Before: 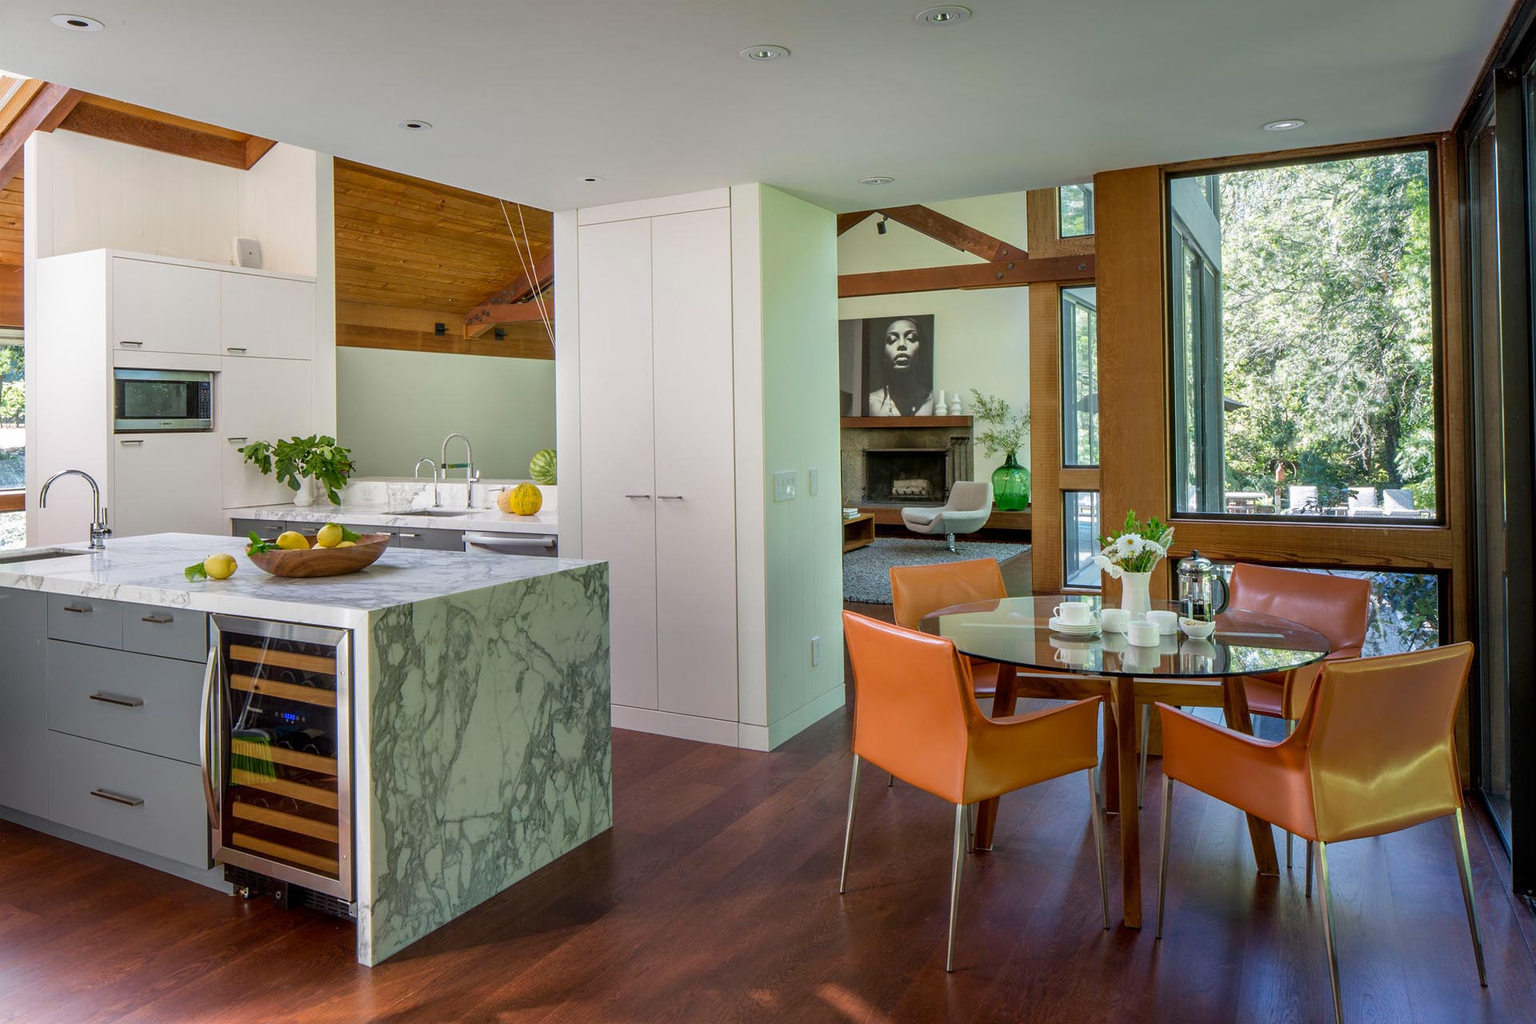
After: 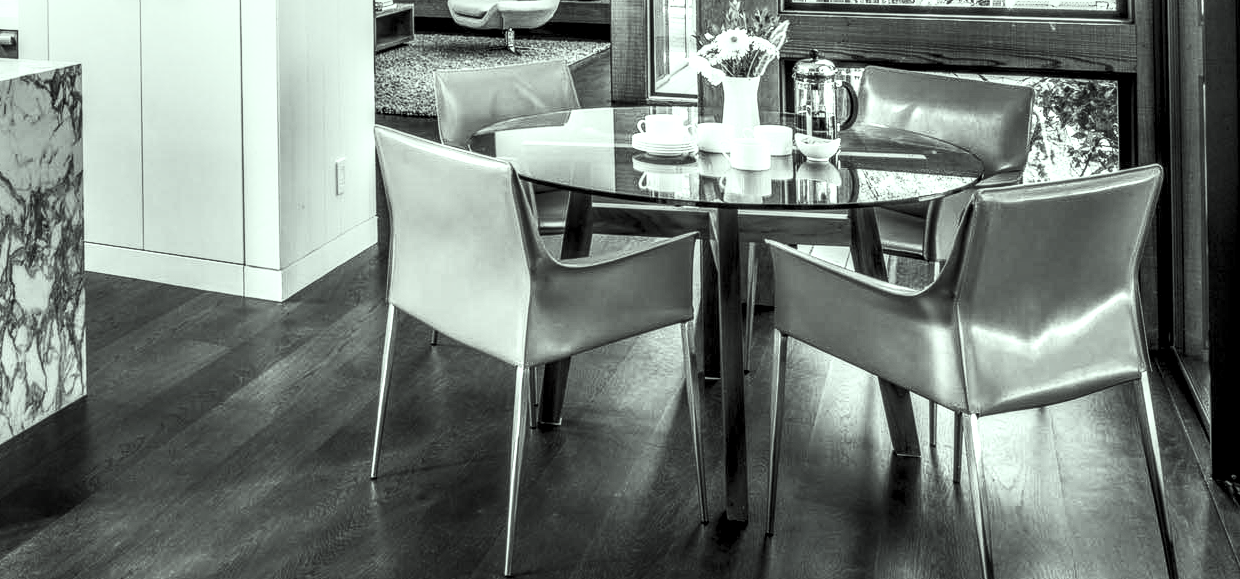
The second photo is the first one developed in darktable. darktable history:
local contrast: highlights 5%, shadows 2%, detail 182%
crop and rotate: left 35.398%, top 49.856%, bottom 4.901%
contrast brightness saturation: contrast 0.543, brightness 0.478, saturation -0.989
color correction: highlights a* -8.16, highlights b* 3.21
